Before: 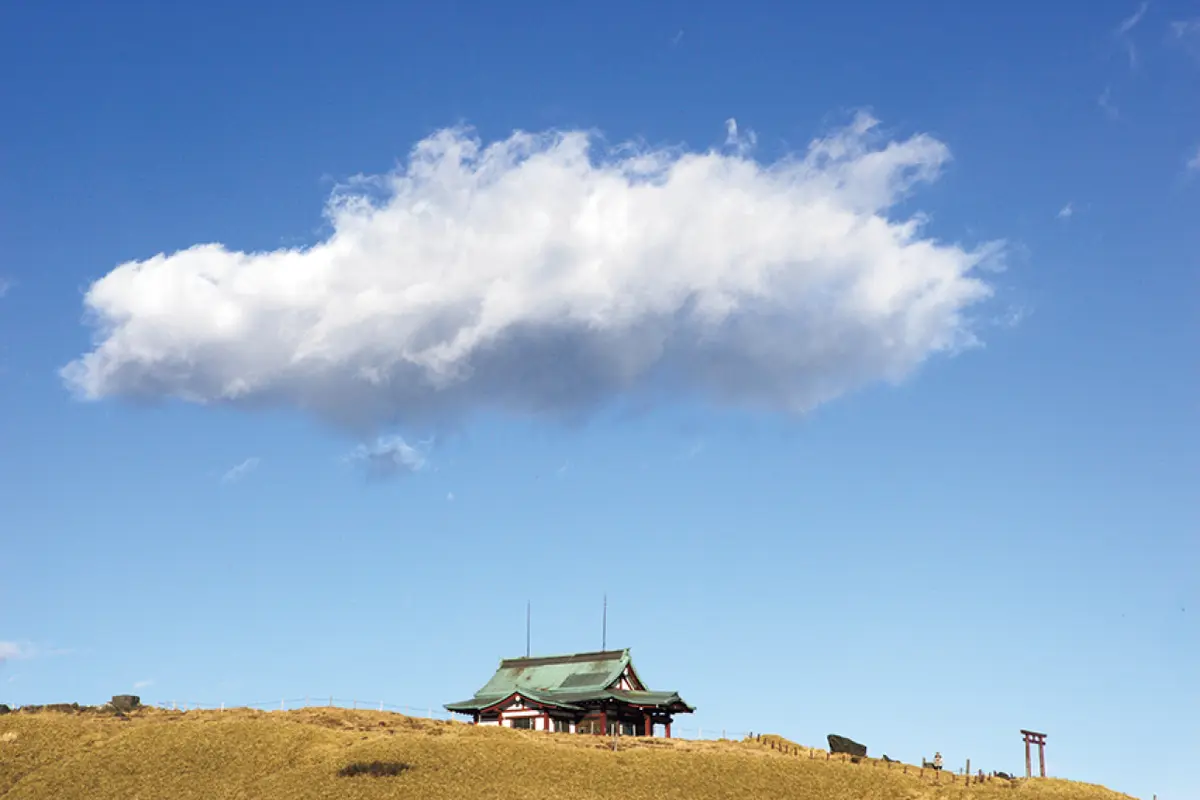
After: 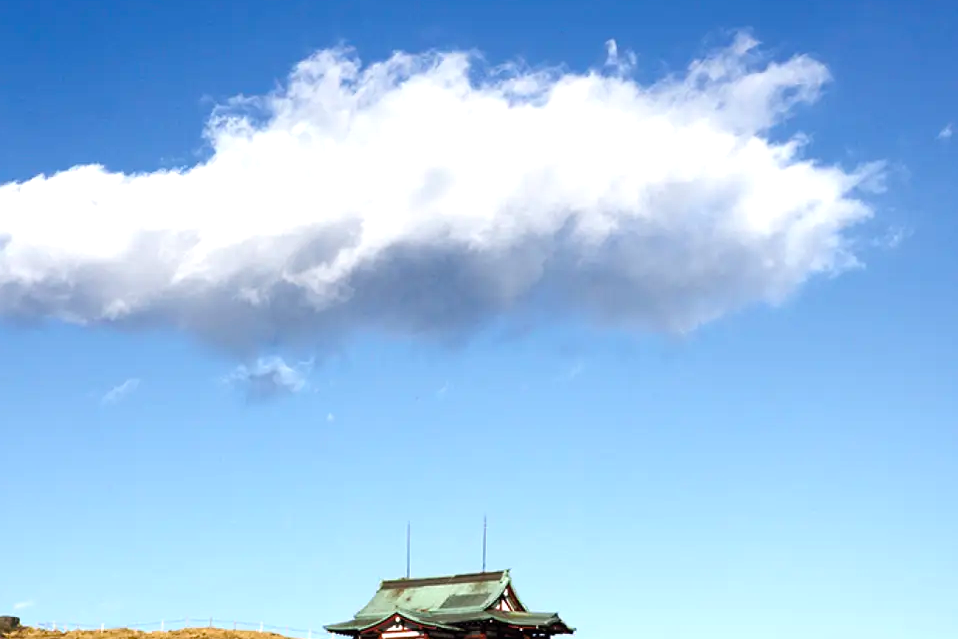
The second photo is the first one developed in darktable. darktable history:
crop and rotate: left 10.071%, top 10.071%, right 10.02%, bottom 10.02%
color balance rgb: shadows lift › luminance -20%, power › hue 72.24°, highlights gain › luminance 15%, global offset › hue 171.6°, perceptual saturation grading › highlights -15%, perceptual saturation grading › shadows 25%, global vibrance 30%, contrast 10%
